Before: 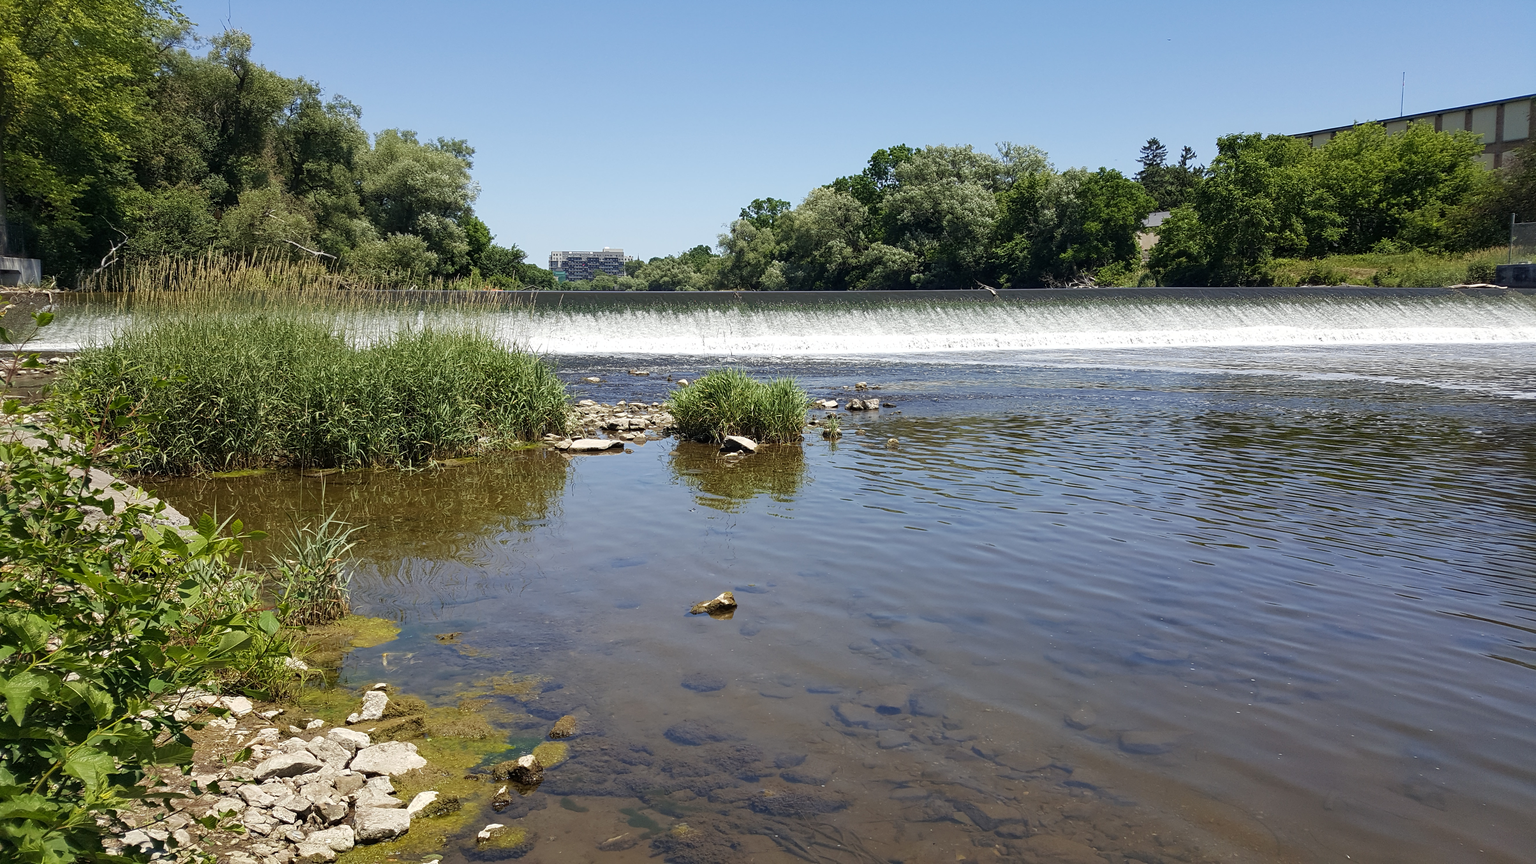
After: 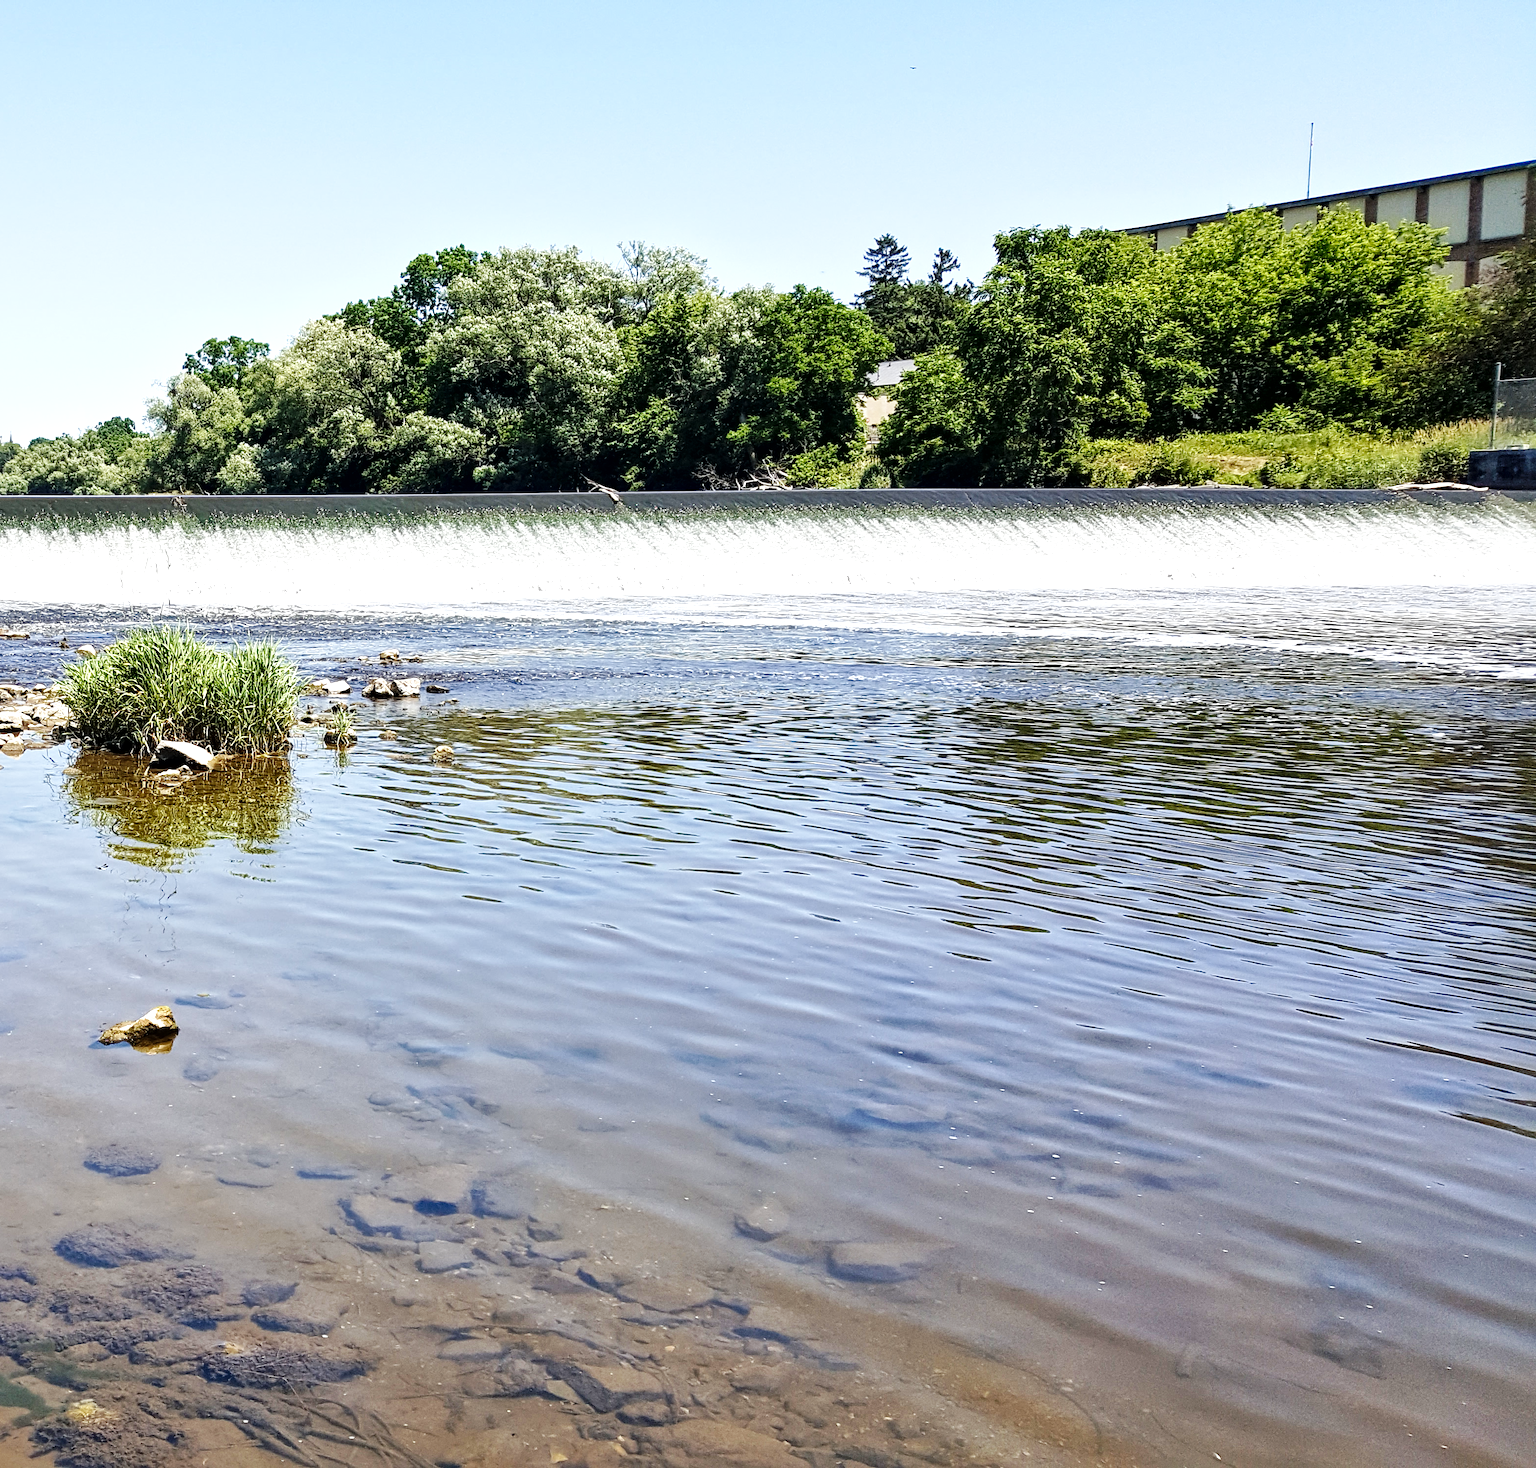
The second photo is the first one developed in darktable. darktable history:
exposure: exposure 0.6 EV, compensate exposure bias true, compensate highlight preservation false
local contrast: mode bilateral grid, contrast 24, coarseness 48, detail 150%, midtone range 0.2
crop: left 41.159%
base curve: curves: ch0 [(0, 0) (0.036, 0.025) (0.121, 0.166) (0.206, 0.329) (0.605, 0.79) (1, 1)], preserve colors none
